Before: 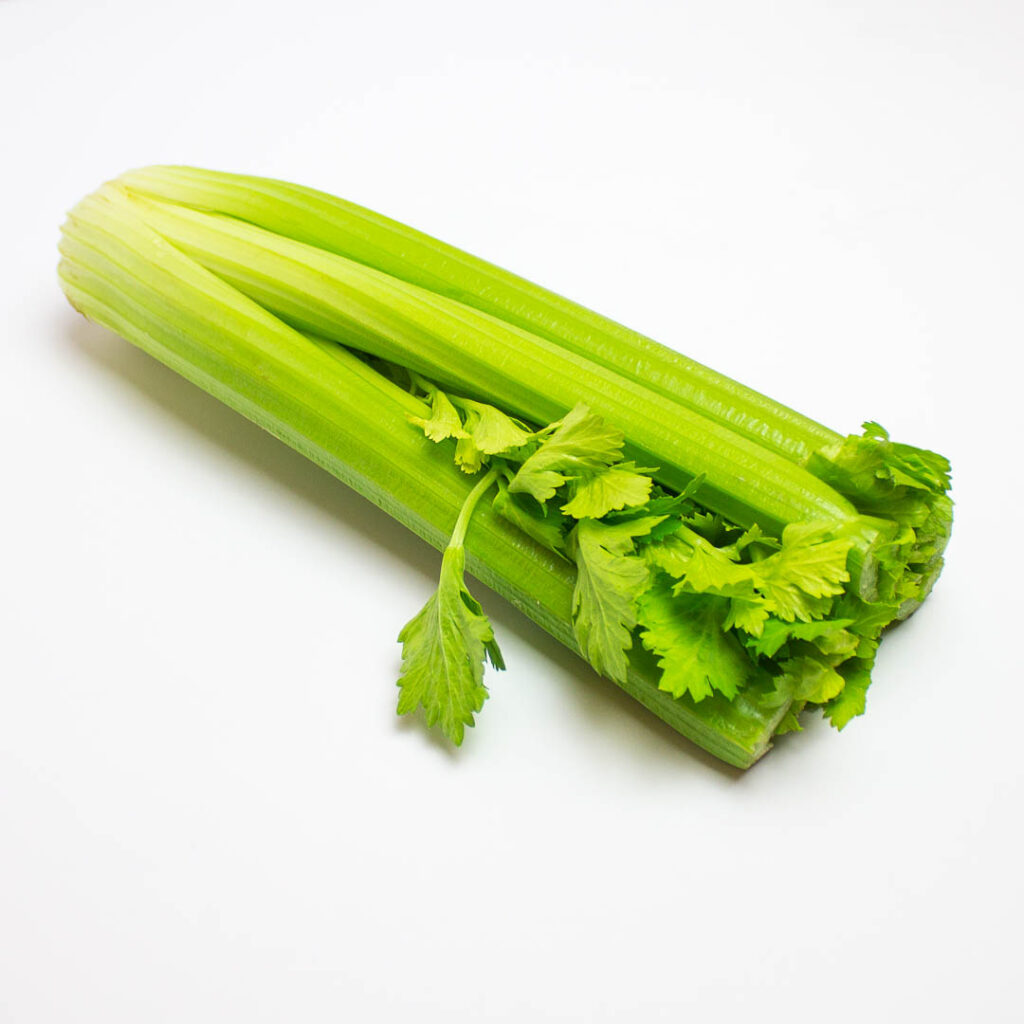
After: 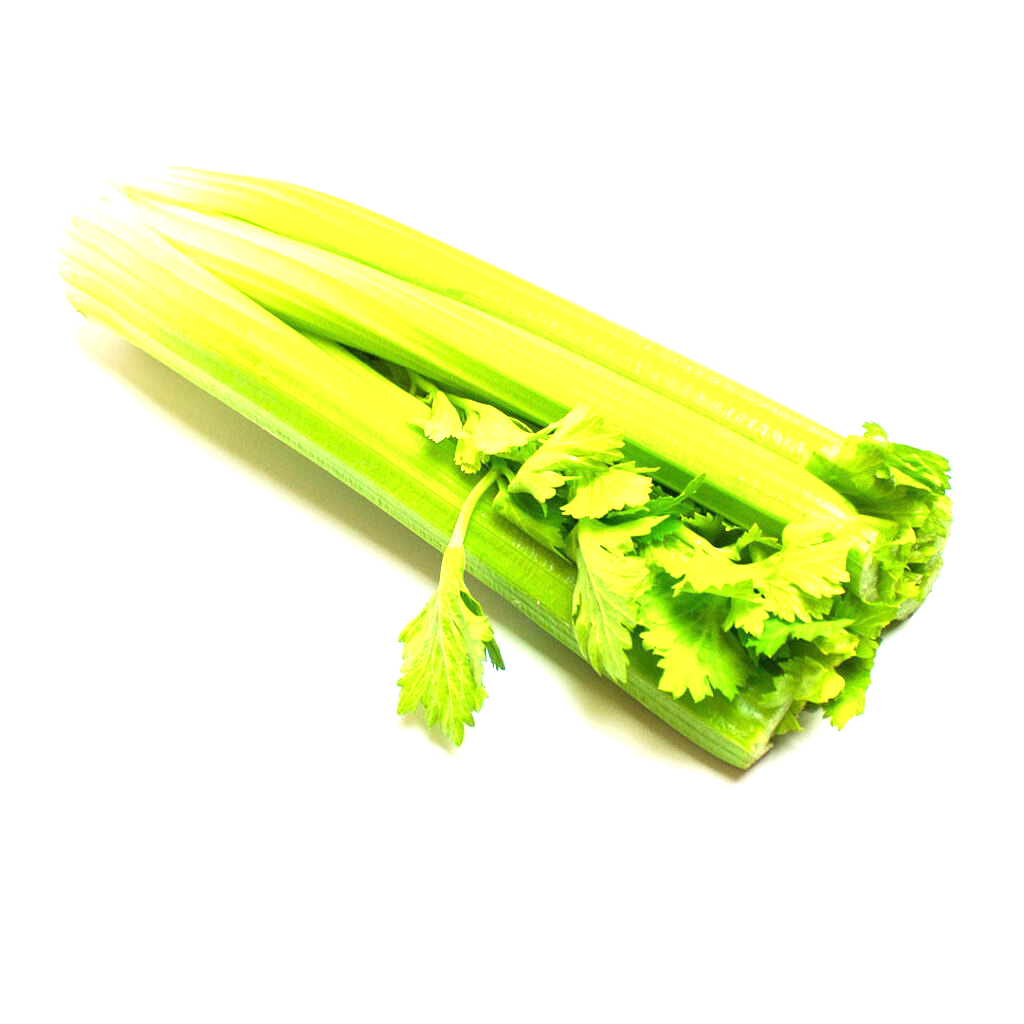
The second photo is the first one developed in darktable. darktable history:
exposure: black level correction 0, exposure 1.2 EV, compensate exposure bias true, compensate highlight preservation false
velvia: on, module defaults
